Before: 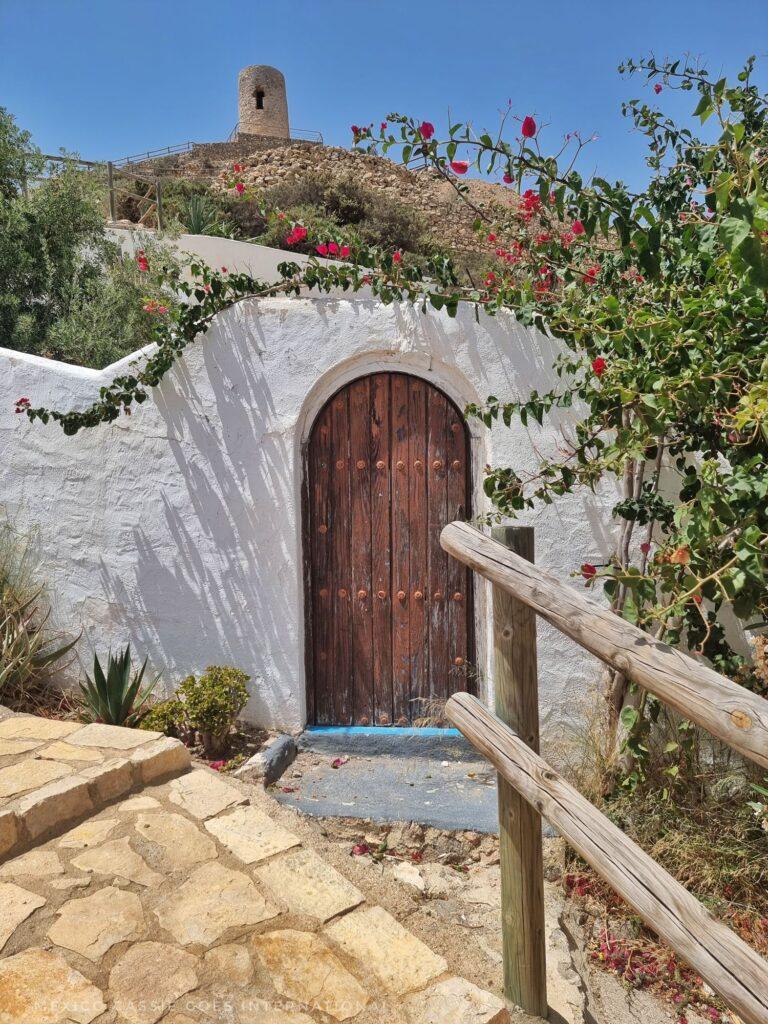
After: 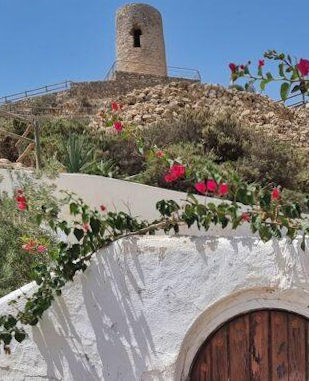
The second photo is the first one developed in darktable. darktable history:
crop: left 15.452%, top 5.459%, right 43.956%, bottom 56.62%
rotate and perspective: rotation -0.45°, automatic cropping original format, crop left 0.008, crop right 0.992, crop top 0.012, crop bottom 0.988
